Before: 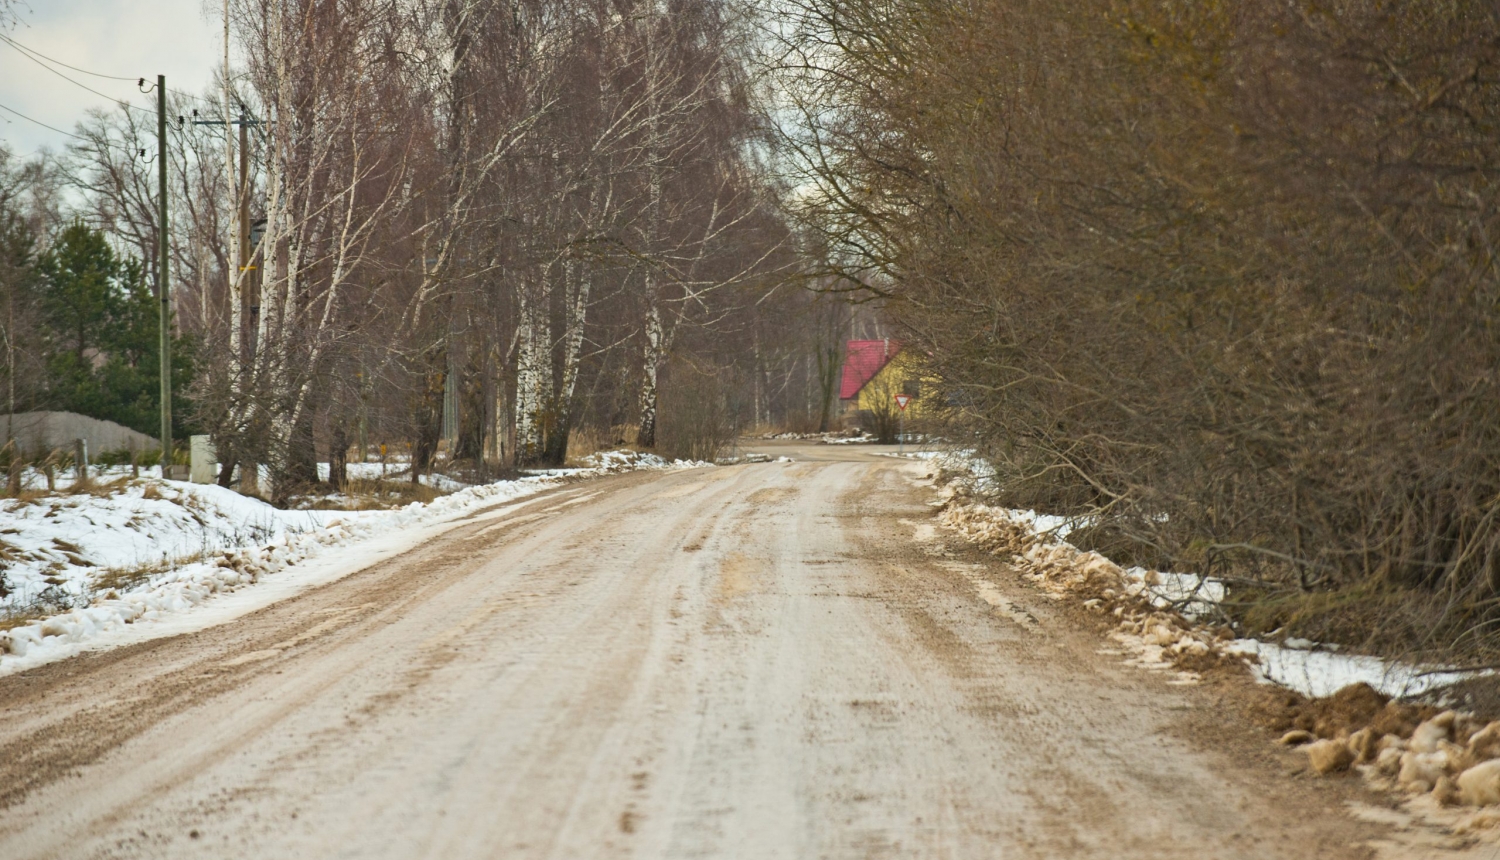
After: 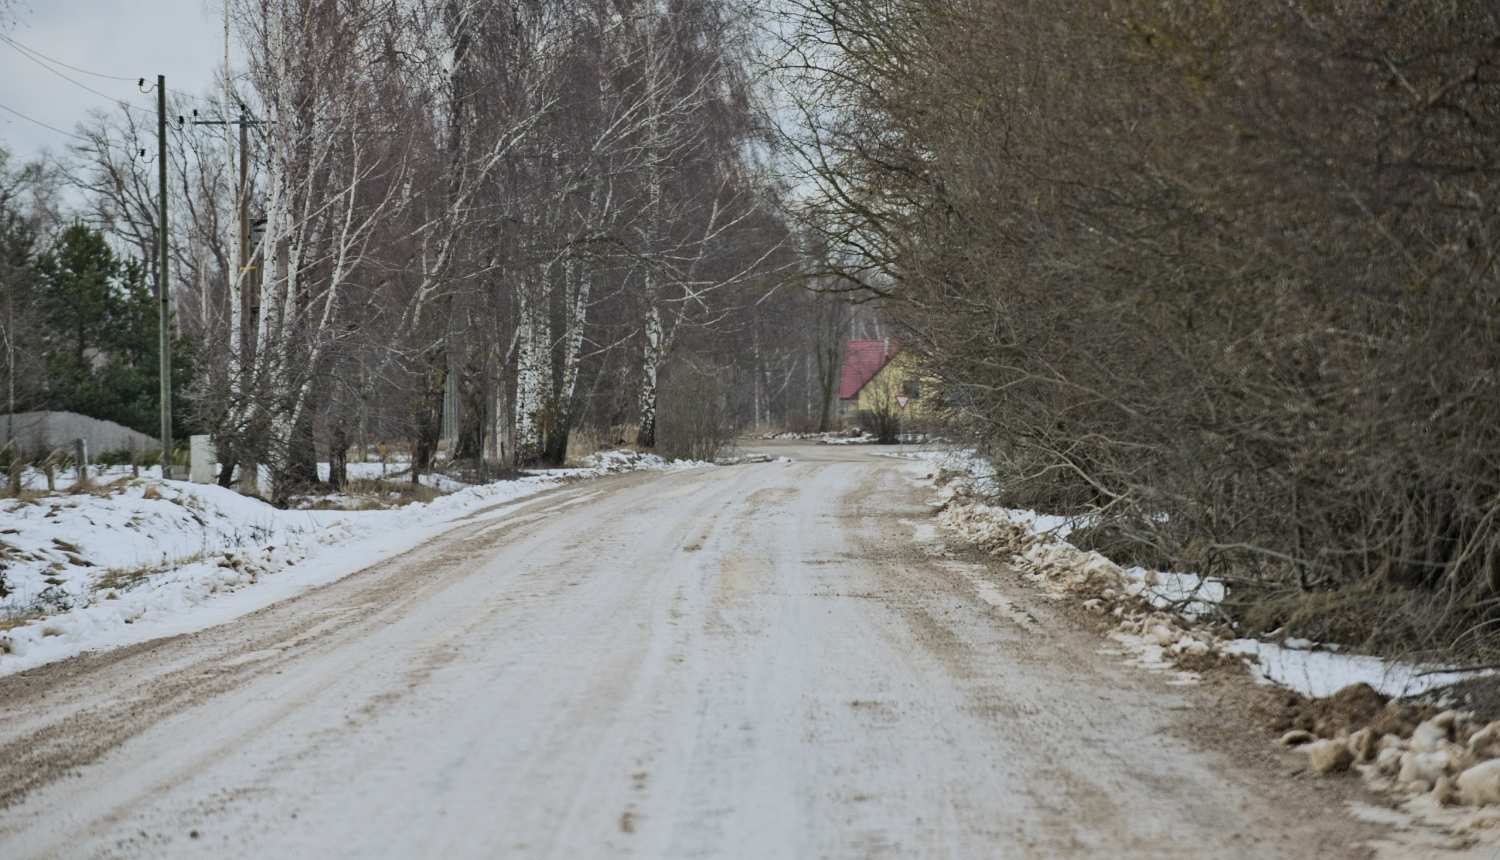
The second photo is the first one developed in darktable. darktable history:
contrast brightness saturation: contrast 0.1, saturation -0.36
filmic rgb: black relative exposure -7.65 EV, white relative exposure 4.56 EV, hardness 3.61
white balance: red 0.926, green 1.003, blue 1.133
